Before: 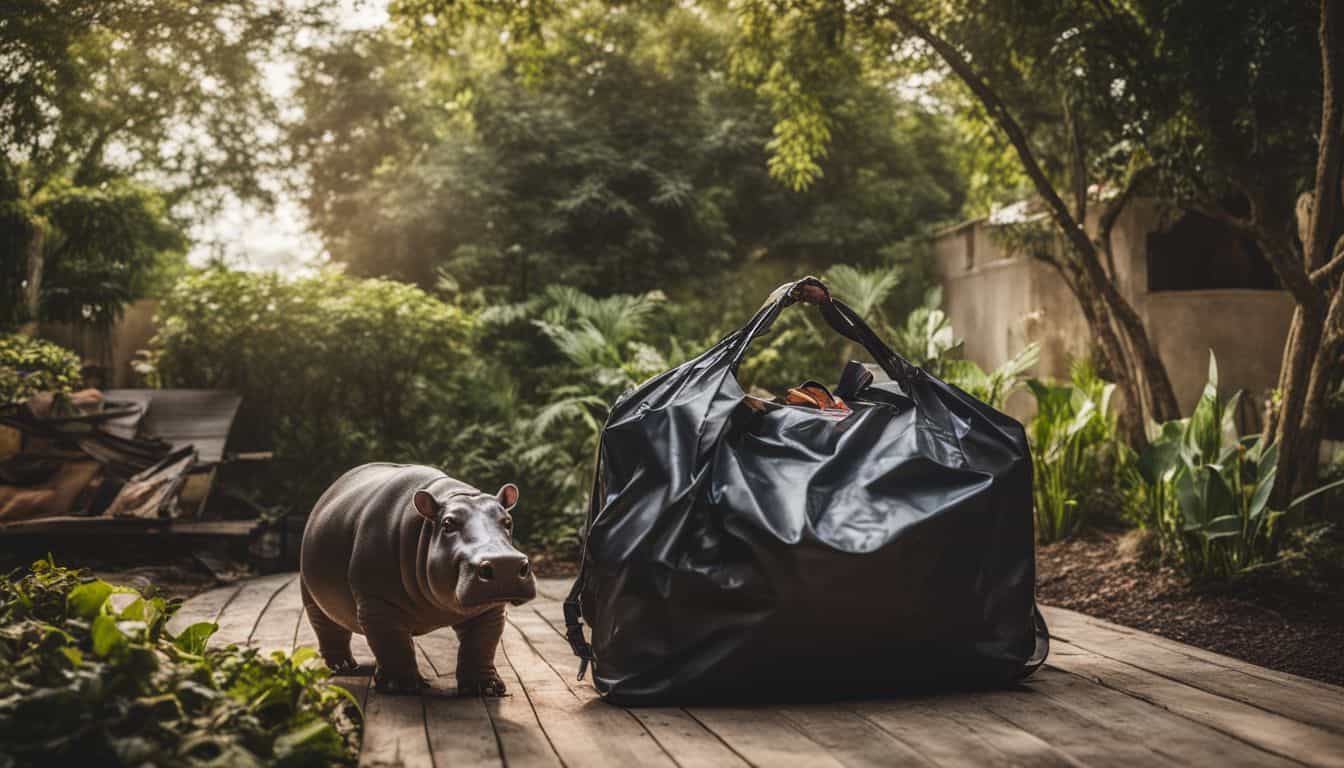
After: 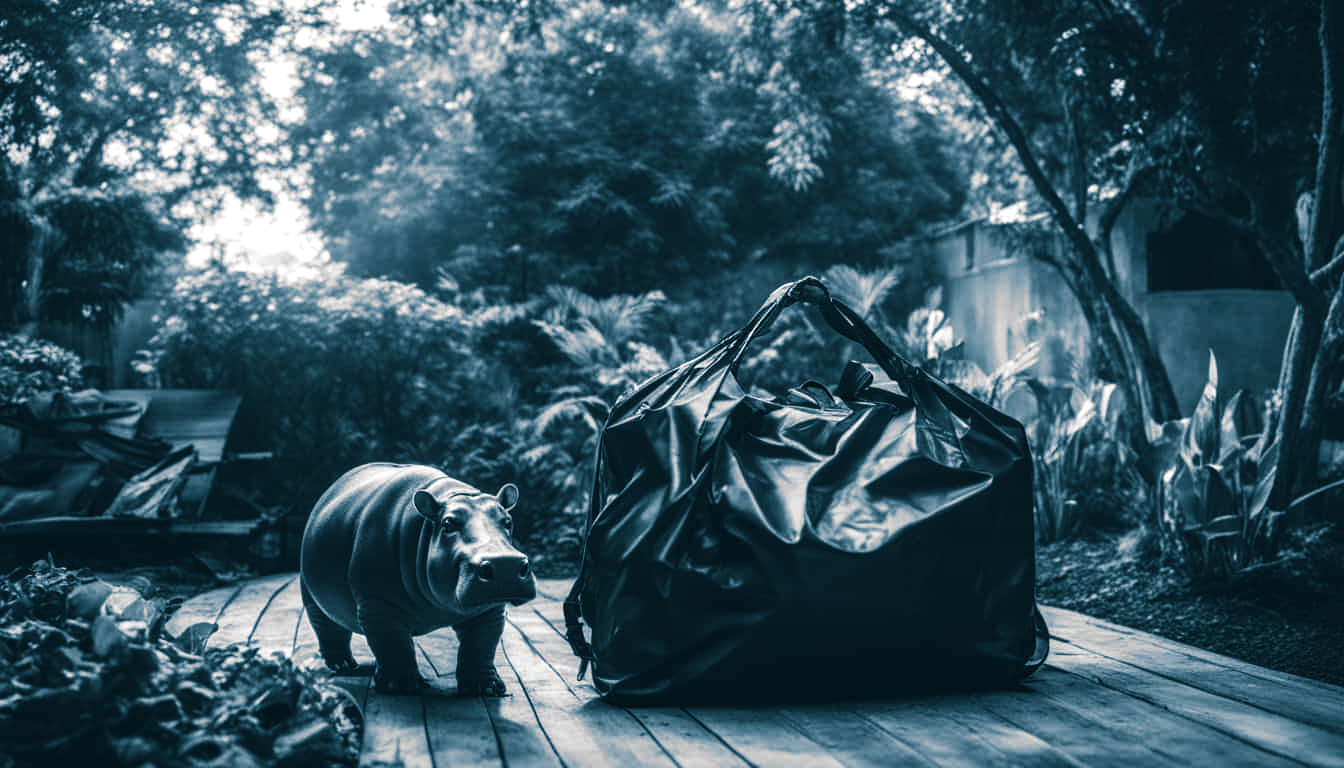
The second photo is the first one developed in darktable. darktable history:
white balance: red 0.98, blue 1.034
split-toning: shadows › hue 212.4°, balance -70
tone equalizer: -8 EV -0.417 EV, -7 EV -0.389 EV, -6 EV -0.333 EV, -5 EV -0.222 EV, -3 EV 0.222 EV, -2 EV 0.333 EV, -1 EV 0.389 EV, +0 EV 0.417 EV, edges refinement/feathering 500, mask exposure compensation -1.57 EV, preserve details no
monochrome: on, module defaults
